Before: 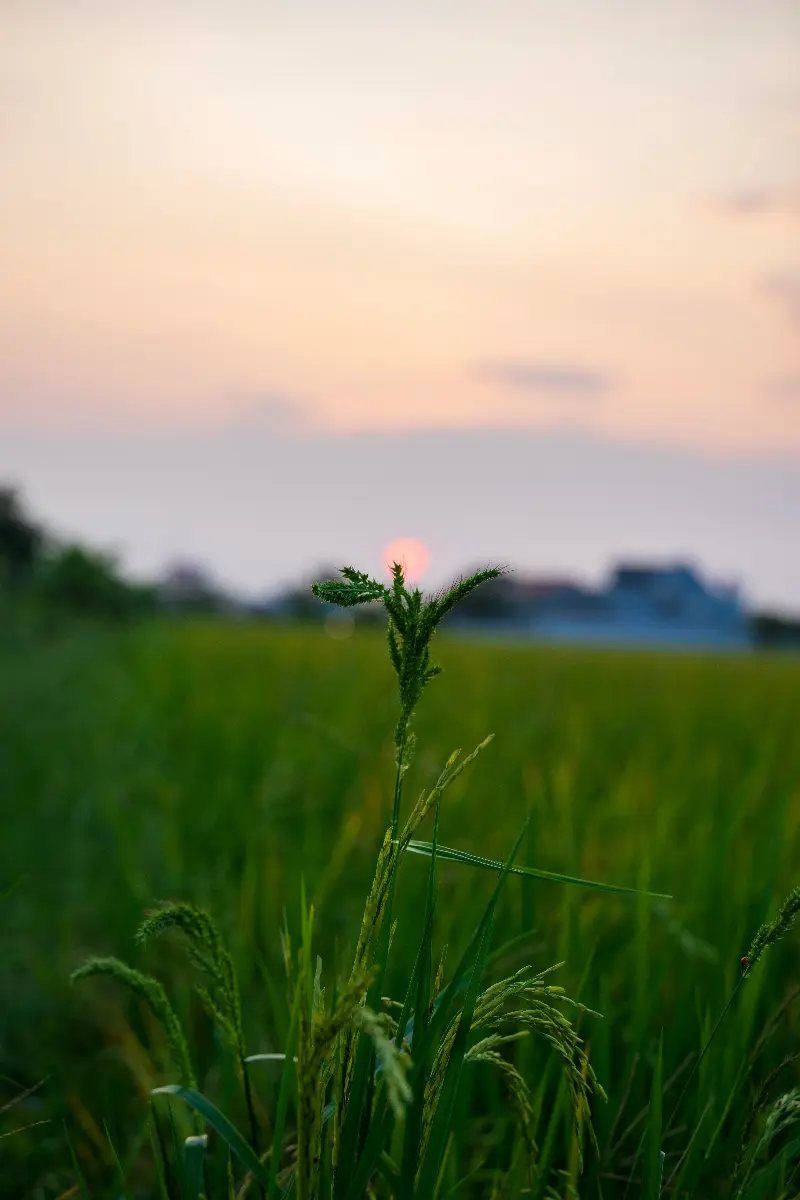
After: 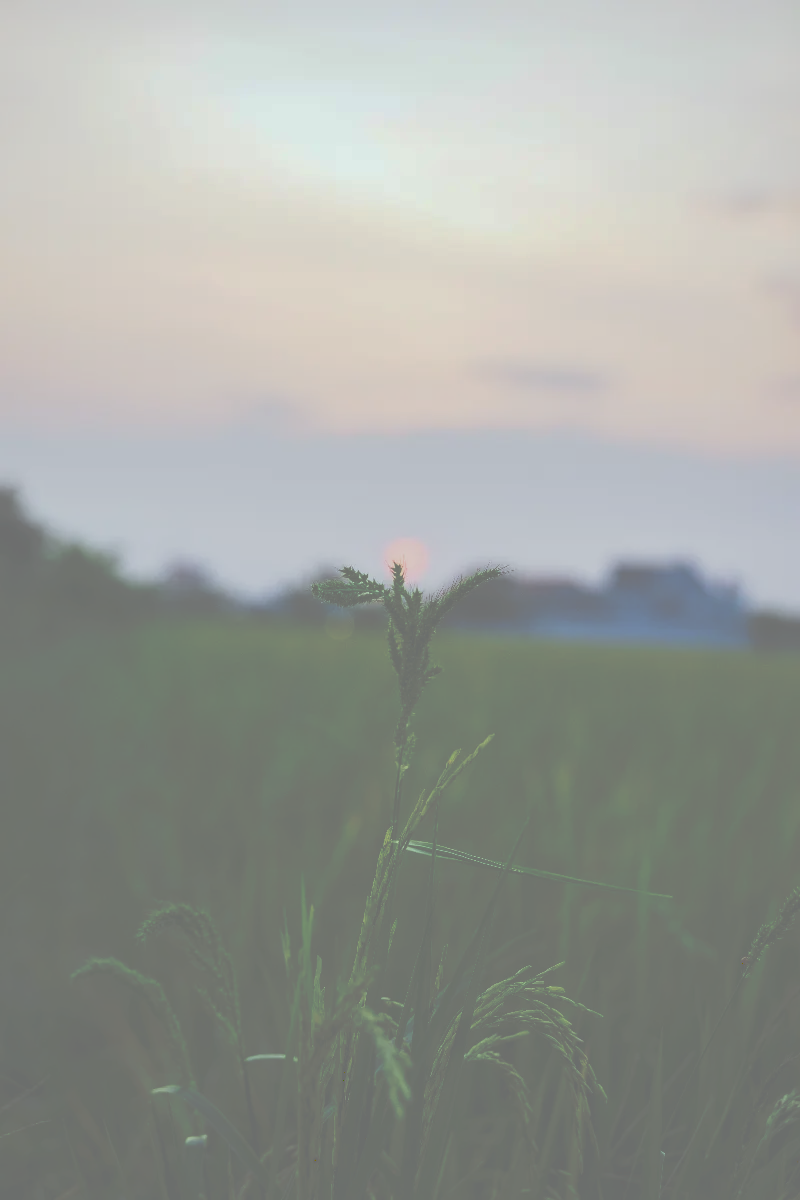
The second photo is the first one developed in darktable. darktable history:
tone curve: curves: ch0 [(0, 0) (0.003, 0.453) (0.011, 0.457) (0.025, 0.457) (0.044, 0.463) (0.069, 0.464) (0.1, 0.471) (0.136, 0.475) (0.177, 0.481) (0.224, 0.486) (0.277, 0.496) (0.335, 0.515) (0.399, 0.544) (0.468, 0.577) (0.543, 0.621) (0.623, 0.67) (0.709, 0.73) (0.801, 0.788) (0.898, 0.848) (1, 1)], preserve colors none
white balance: red 0.925, blue 1.046
